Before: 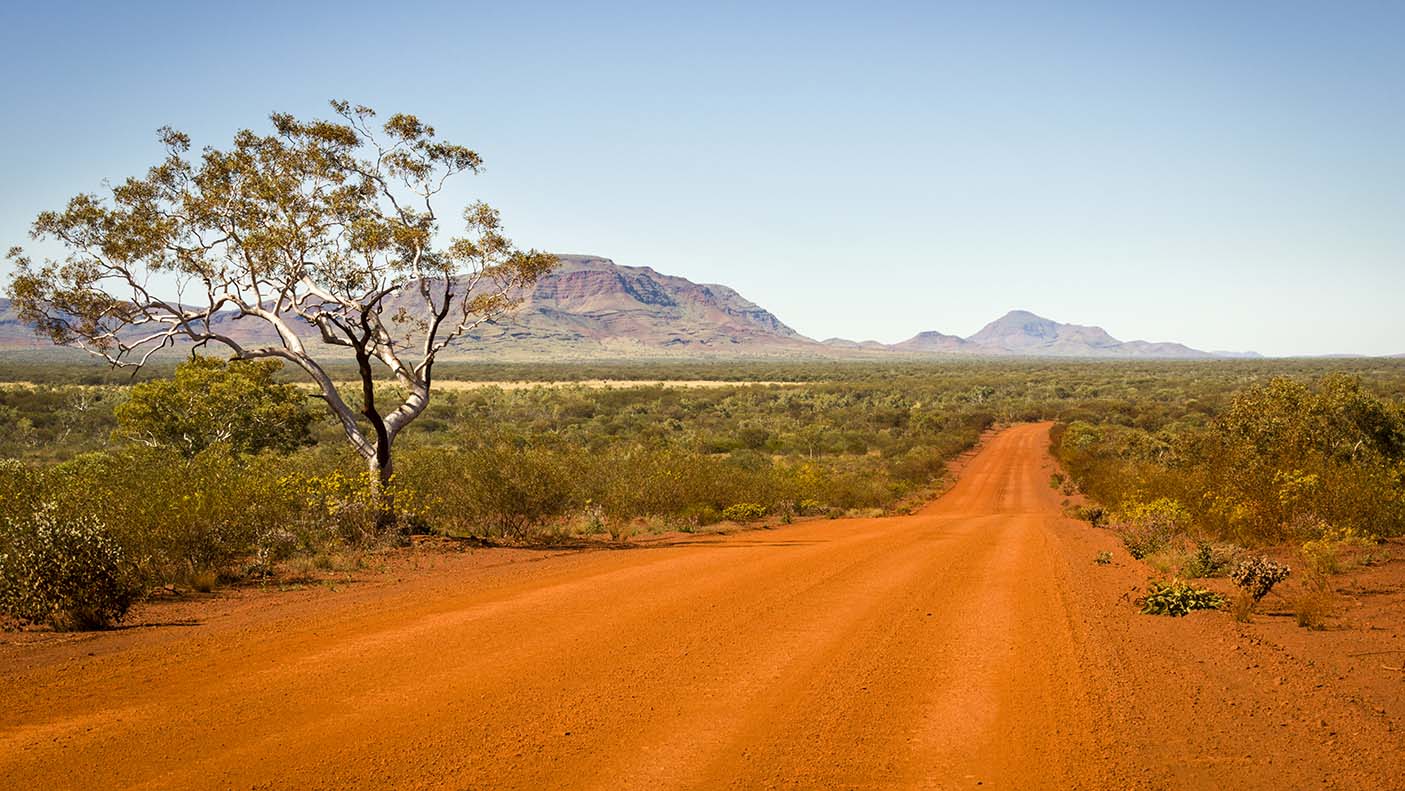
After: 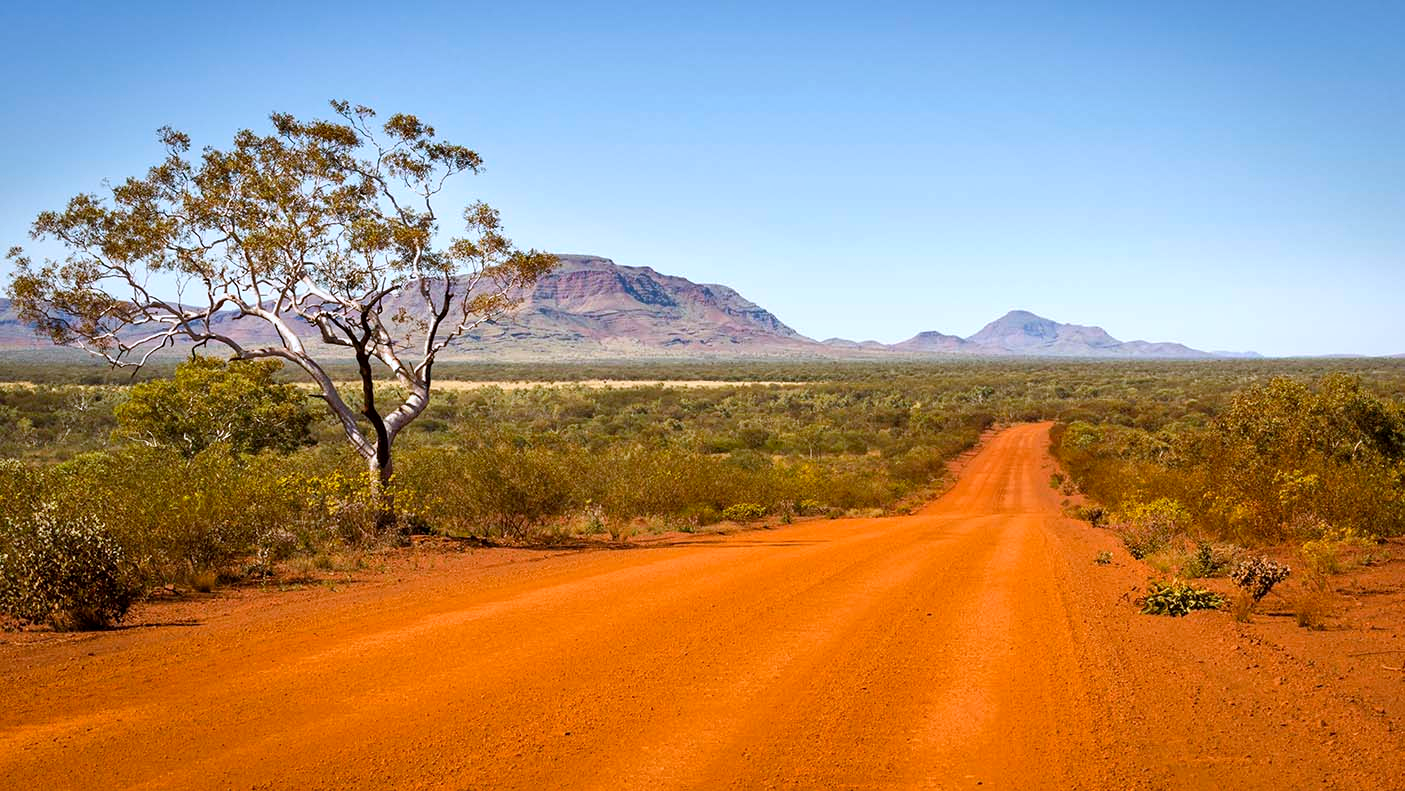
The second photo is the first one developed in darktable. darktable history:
white balance: red 0.967, blue 1.119, emerald 0.756
shadows and highlights: white point adjustment 1, soften with gaussian
